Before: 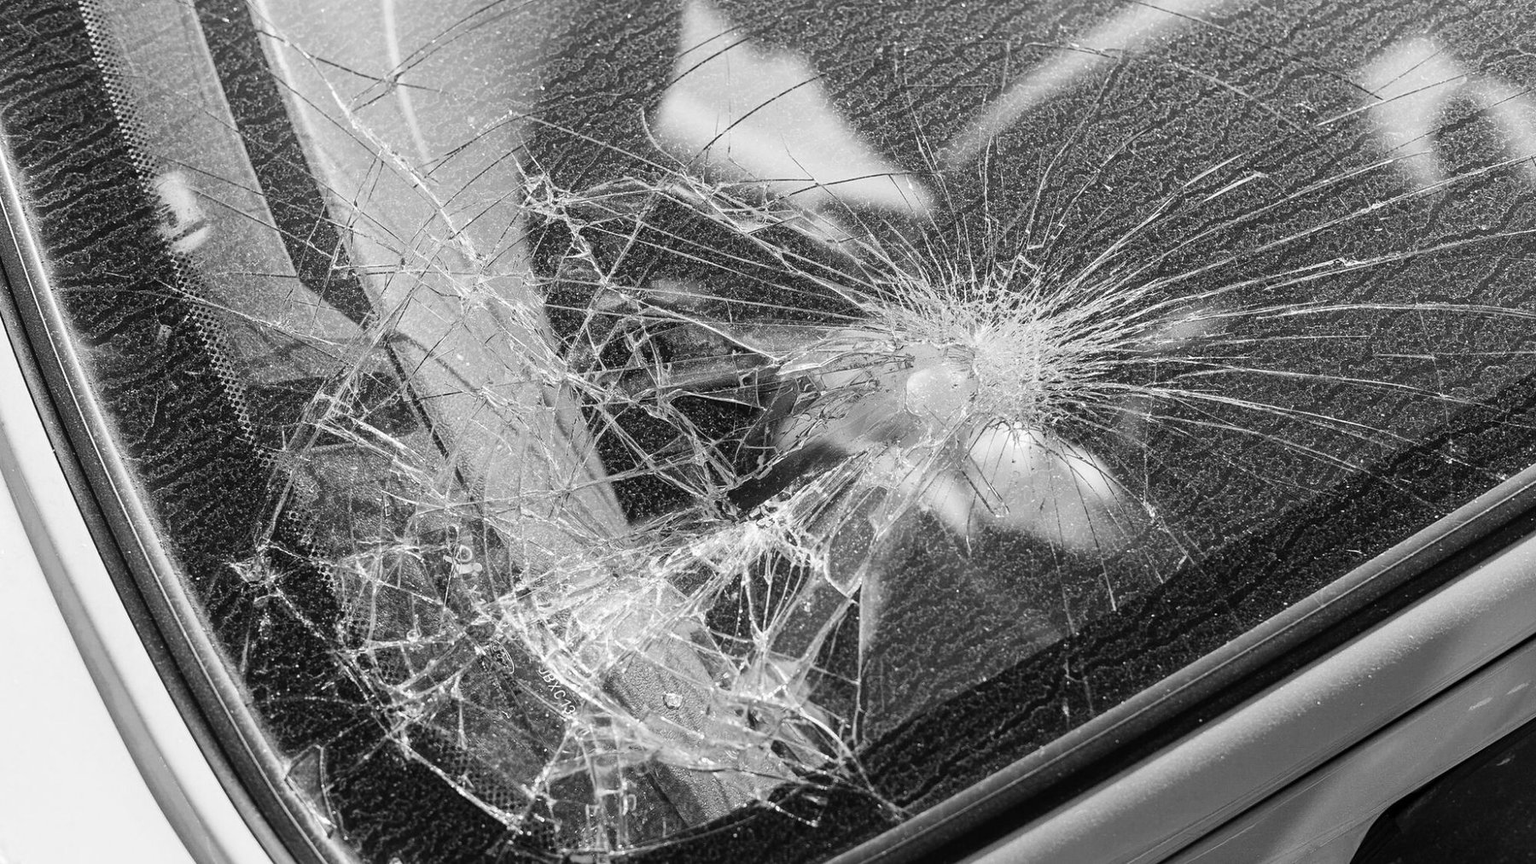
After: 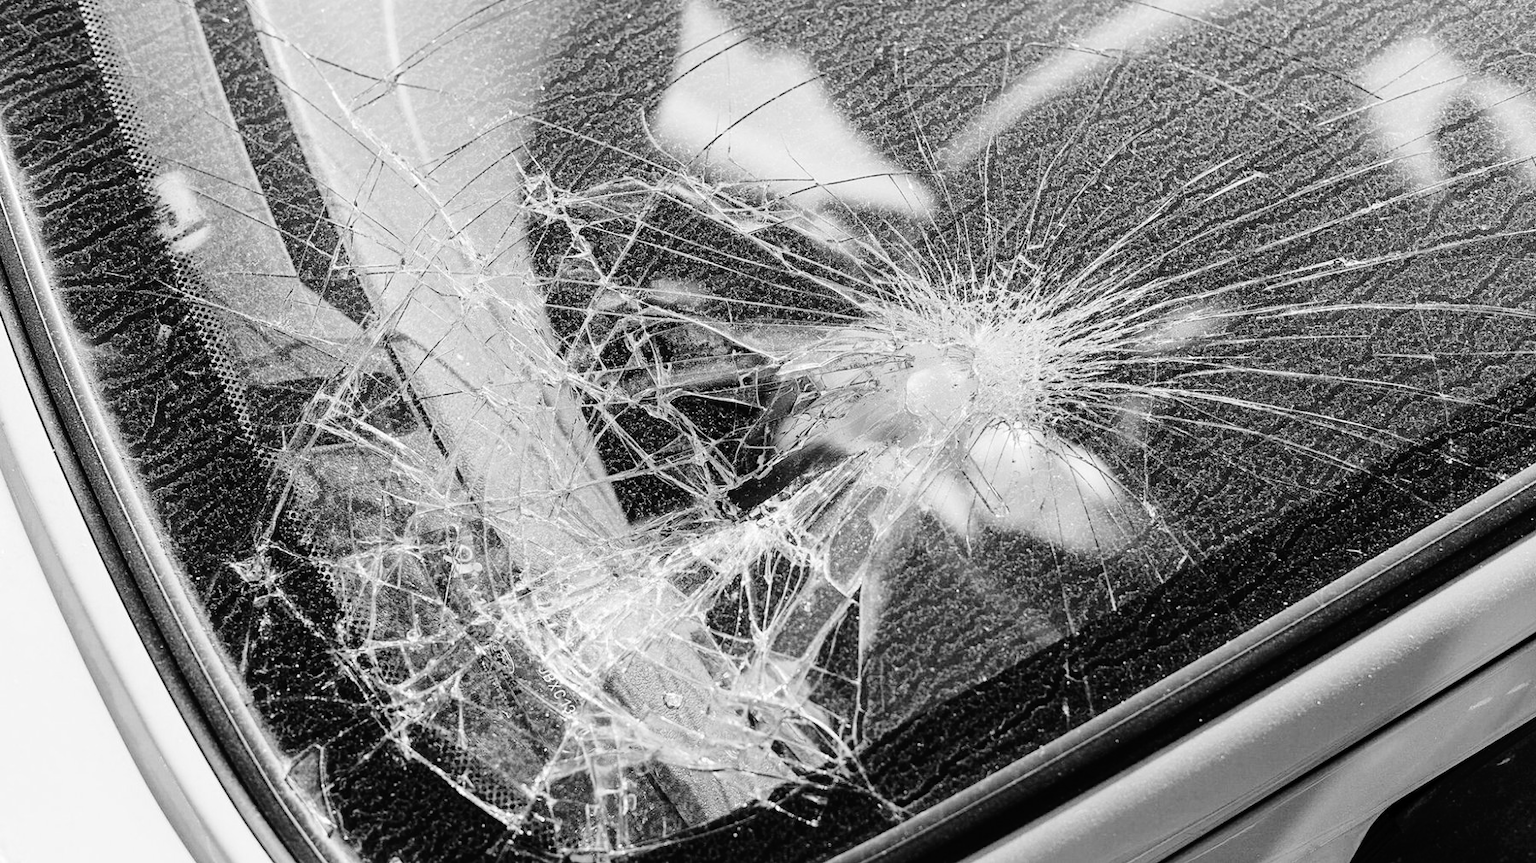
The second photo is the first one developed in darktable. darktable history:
tone curve: curves: ch0 [(0, 0) (0.003, 0.001) (0.011, 0.006) (0.025, 0.012) (0.044, 0.018) (0.069, 0.025) (0.1, 0.045) (0.136, 0.074) (0.177, 0.124) (0.224, 0.196) (0.277, 0.289) (0.335, 0.396) (0.399, 0.495) (0.468, 0.585) (0.543, 0.663) (0.623, 0.728) (0.709, 0.808) (0.801, 0.87) (0.898, 0.932) (1, 1)], preserve colors none
